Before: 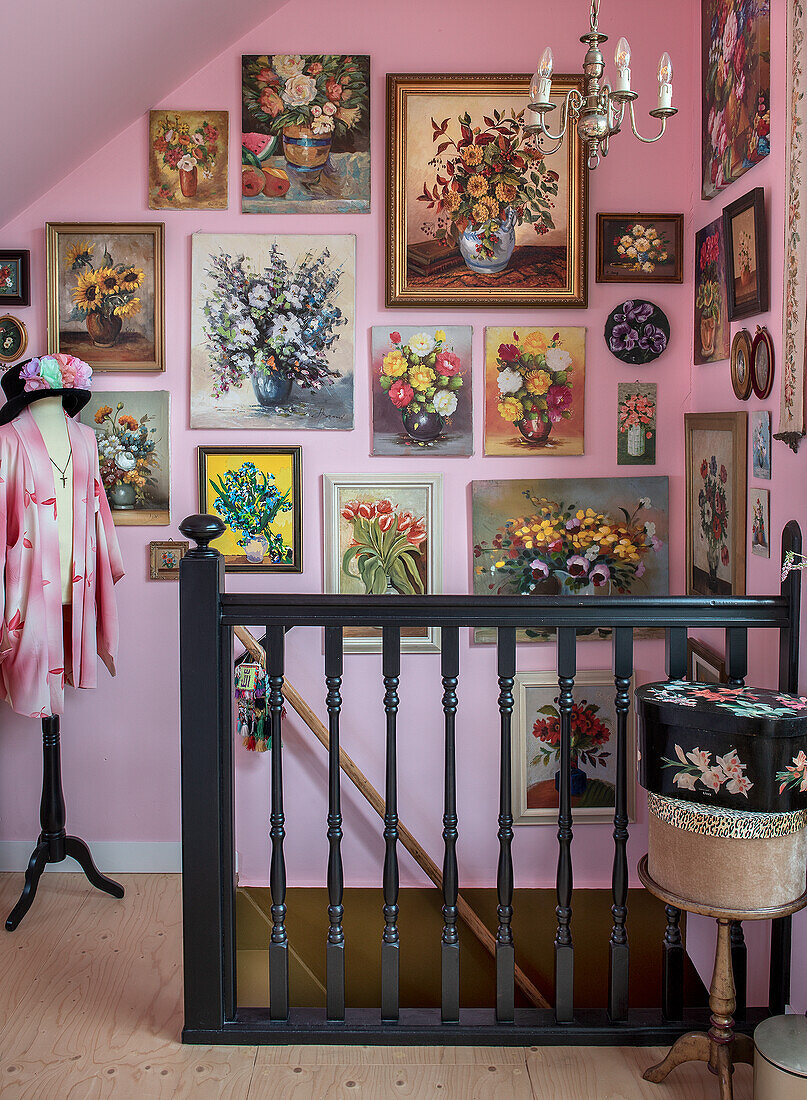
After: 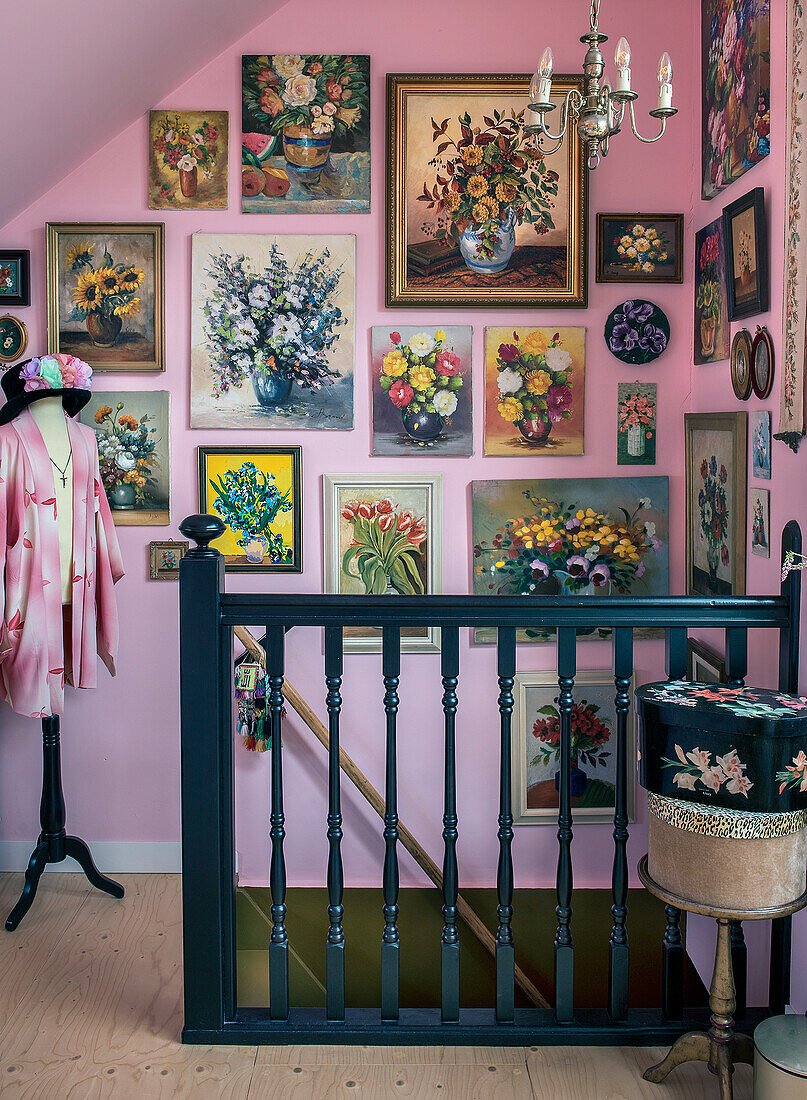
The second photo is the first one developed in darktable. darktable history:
color balance rgb: shadows lift › luminance -29.175%, shadows lift › chroma 10.215%, shadows lift › hue 232.05°, highlights gain › luminance 1.299%, highlights gain › chroma 0.33%, highlights gain › hue 42.36°, perceptual saturation grading › global saturation 0.758%, global vibrance 20%
